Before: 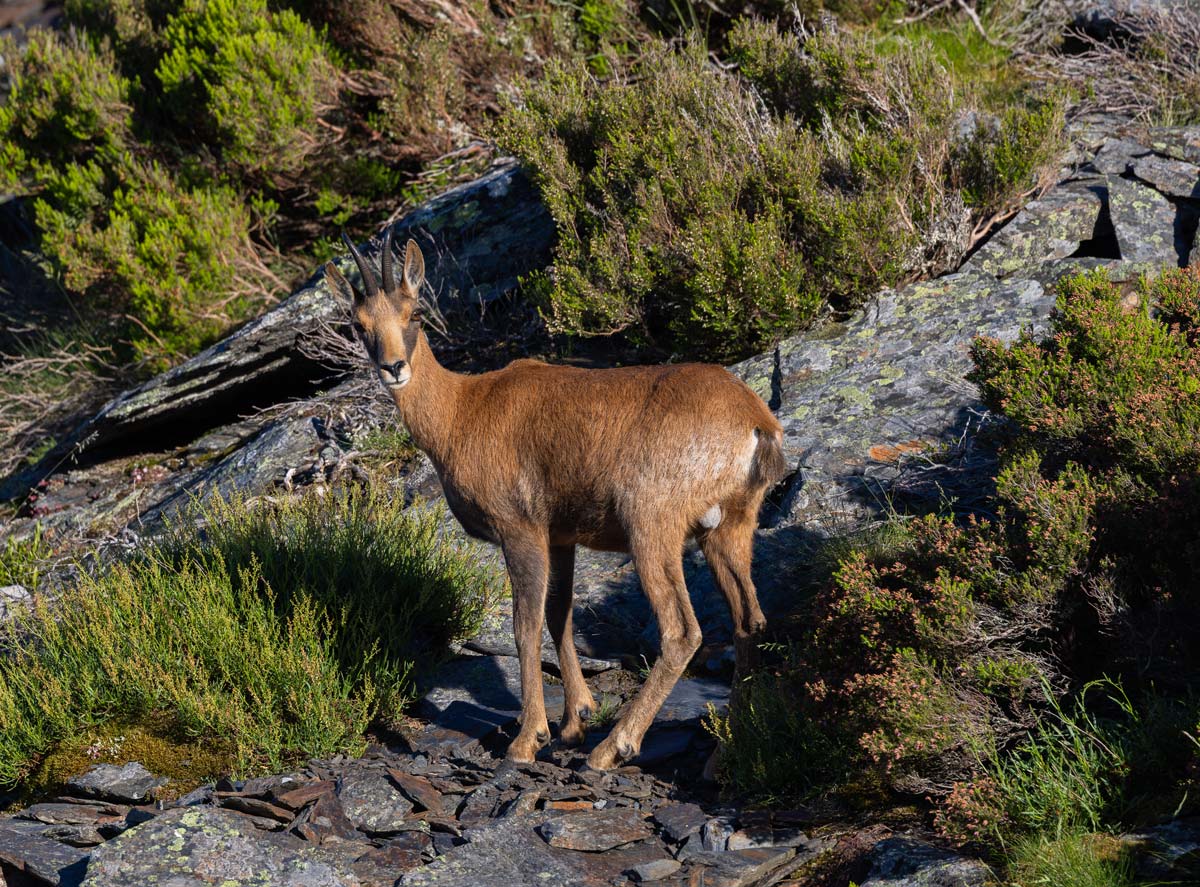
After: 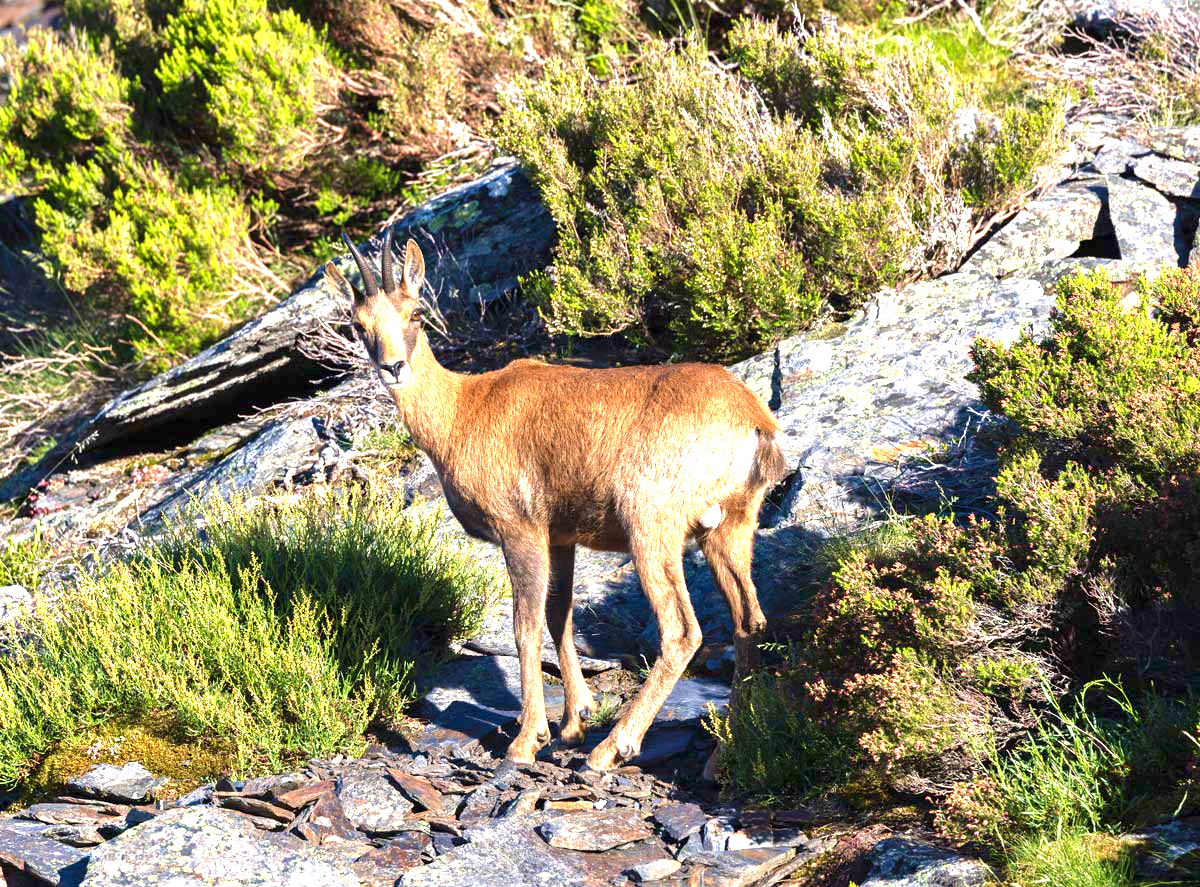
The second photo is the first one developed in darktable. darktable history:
exposure: exposure 1.997 EV, compensate highlight preservation false
velvia: on, module defaults
